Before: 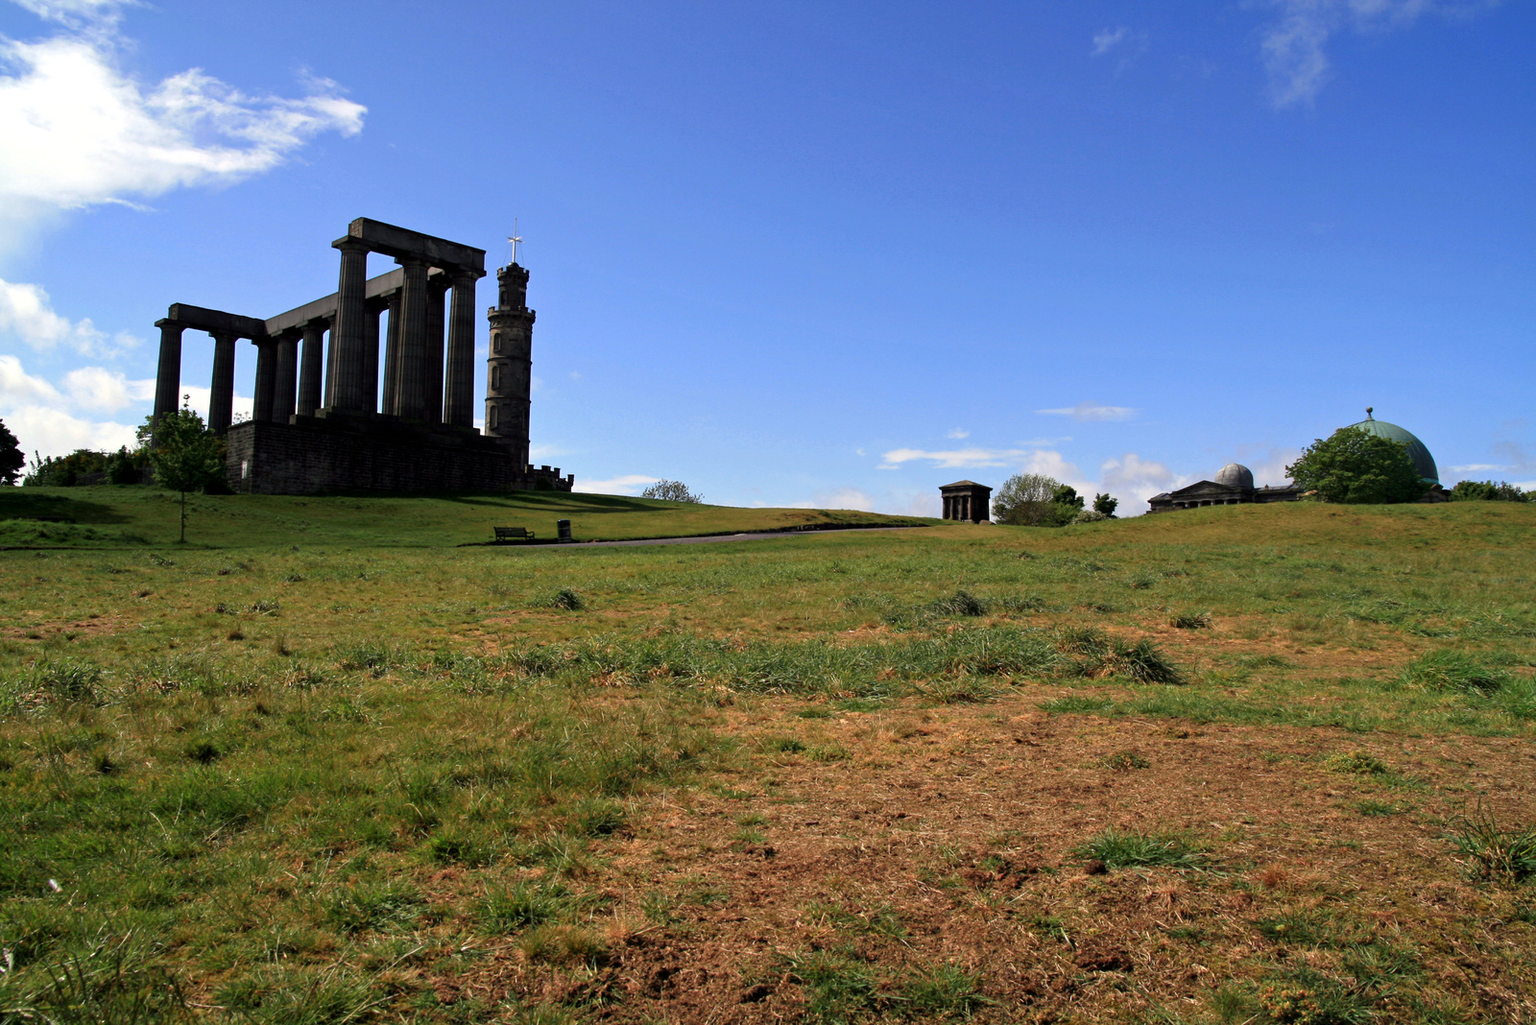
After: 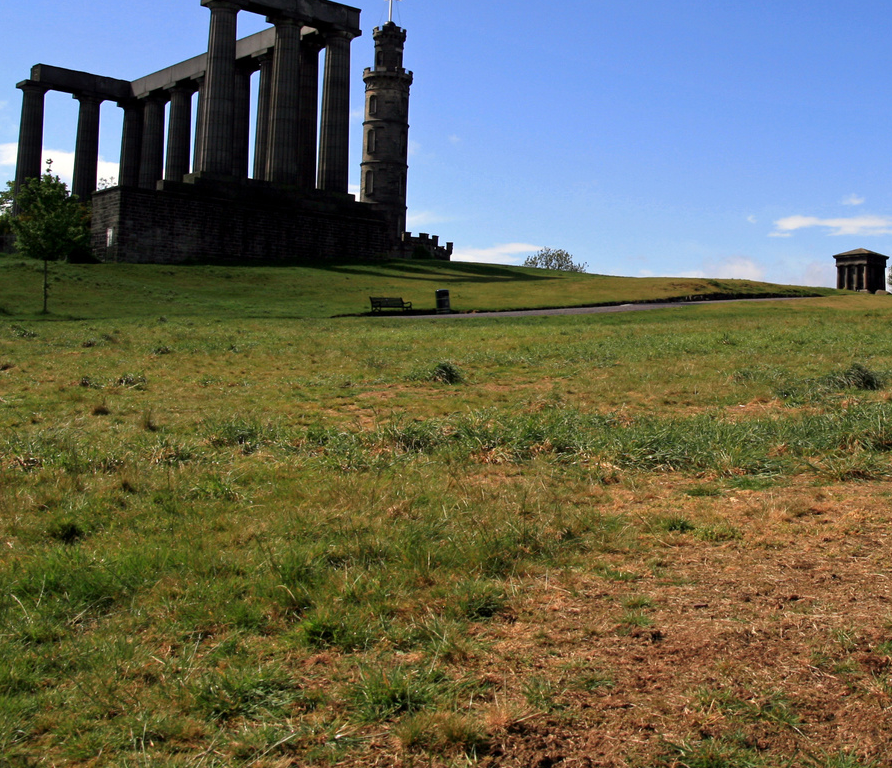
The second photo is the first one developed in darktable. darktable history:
crop: left 9.075%, top 23.63%, right 35.135%, bottom 4.459%
